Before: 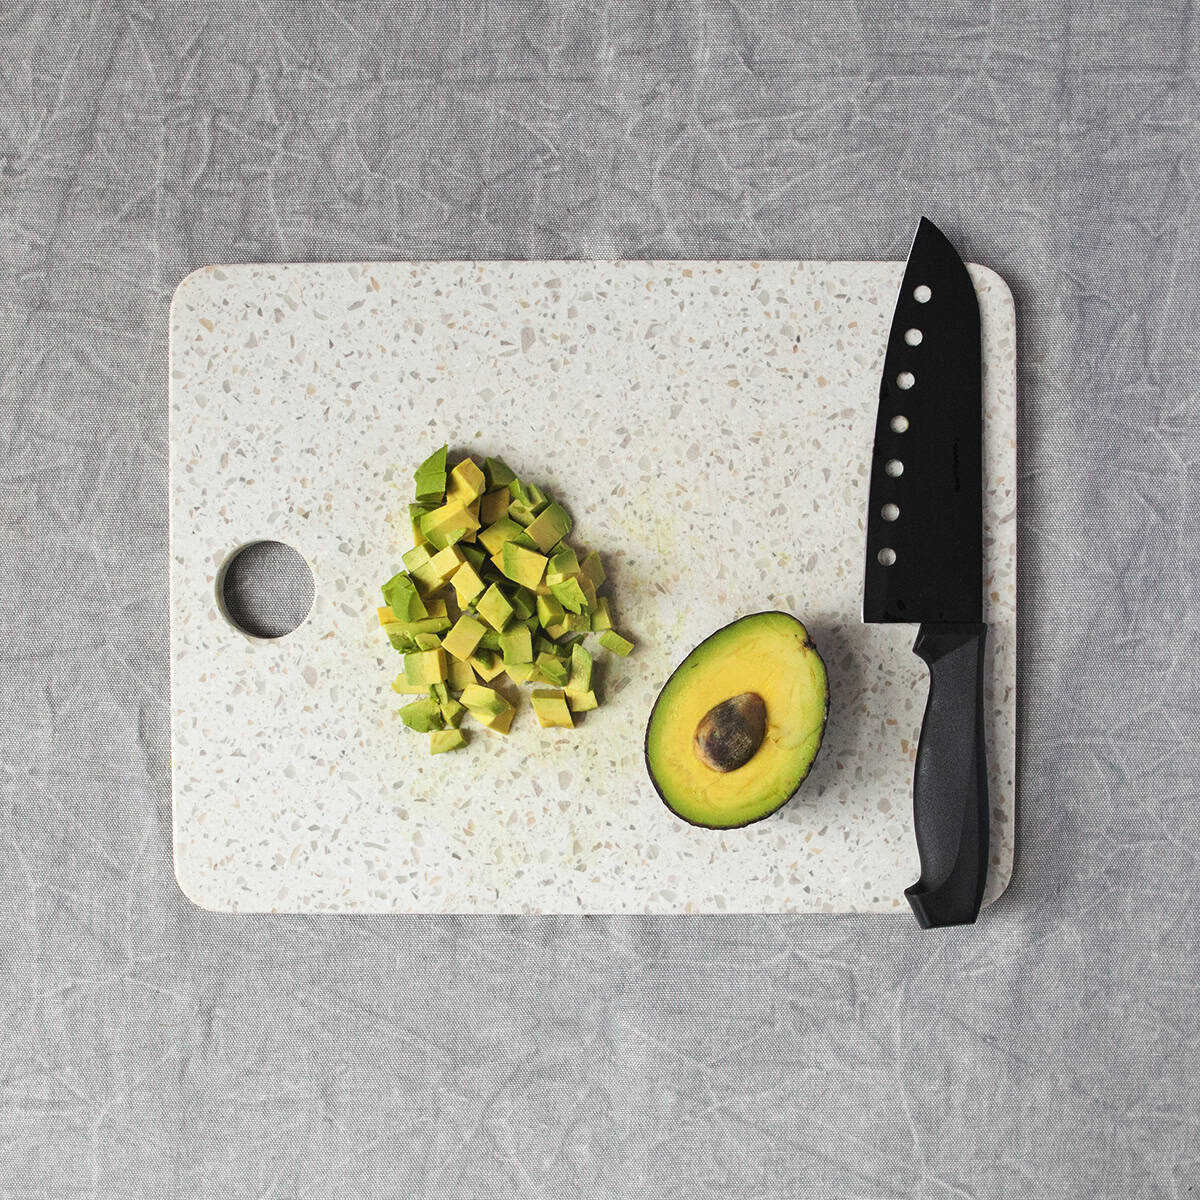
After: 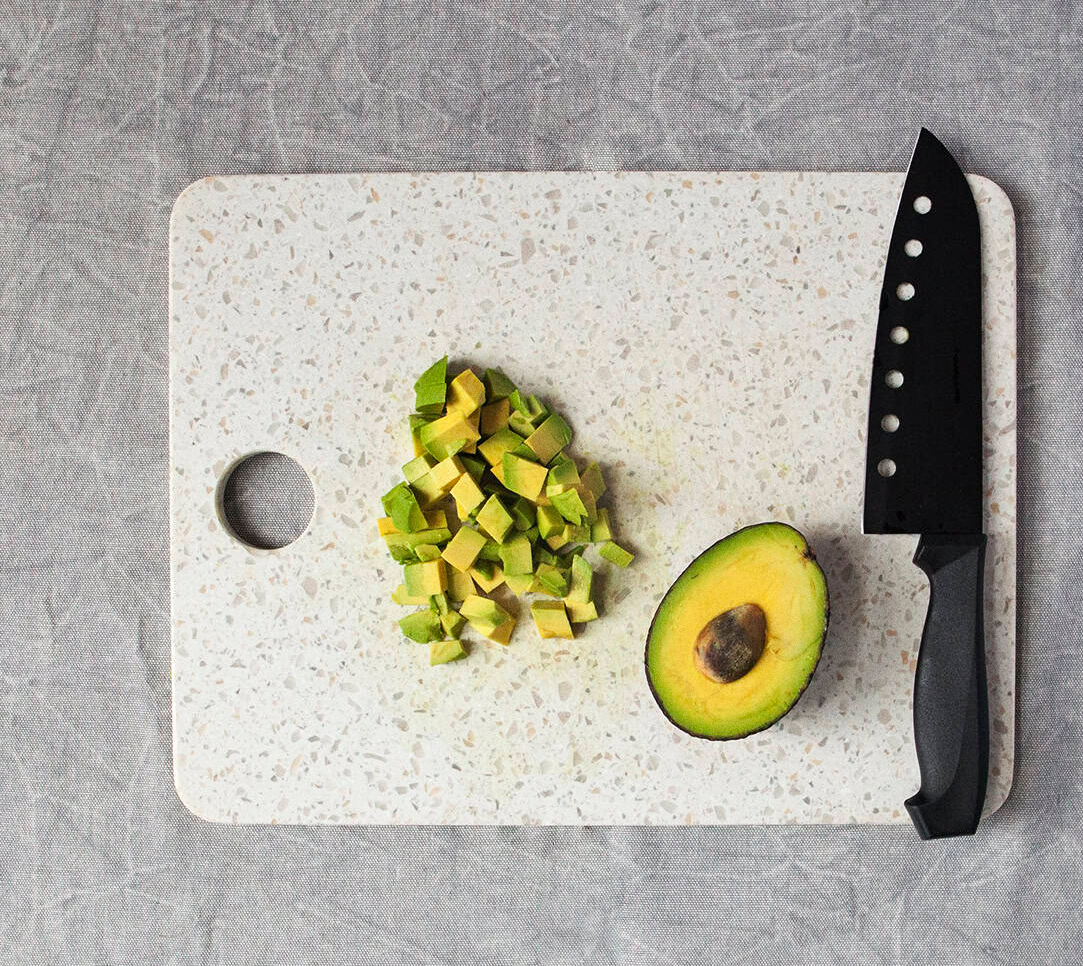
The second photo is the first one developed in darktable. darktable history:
crop: top 7.49%, right 9.717%, bottom 11.943%
grain: coarseness 0.09 ISO
